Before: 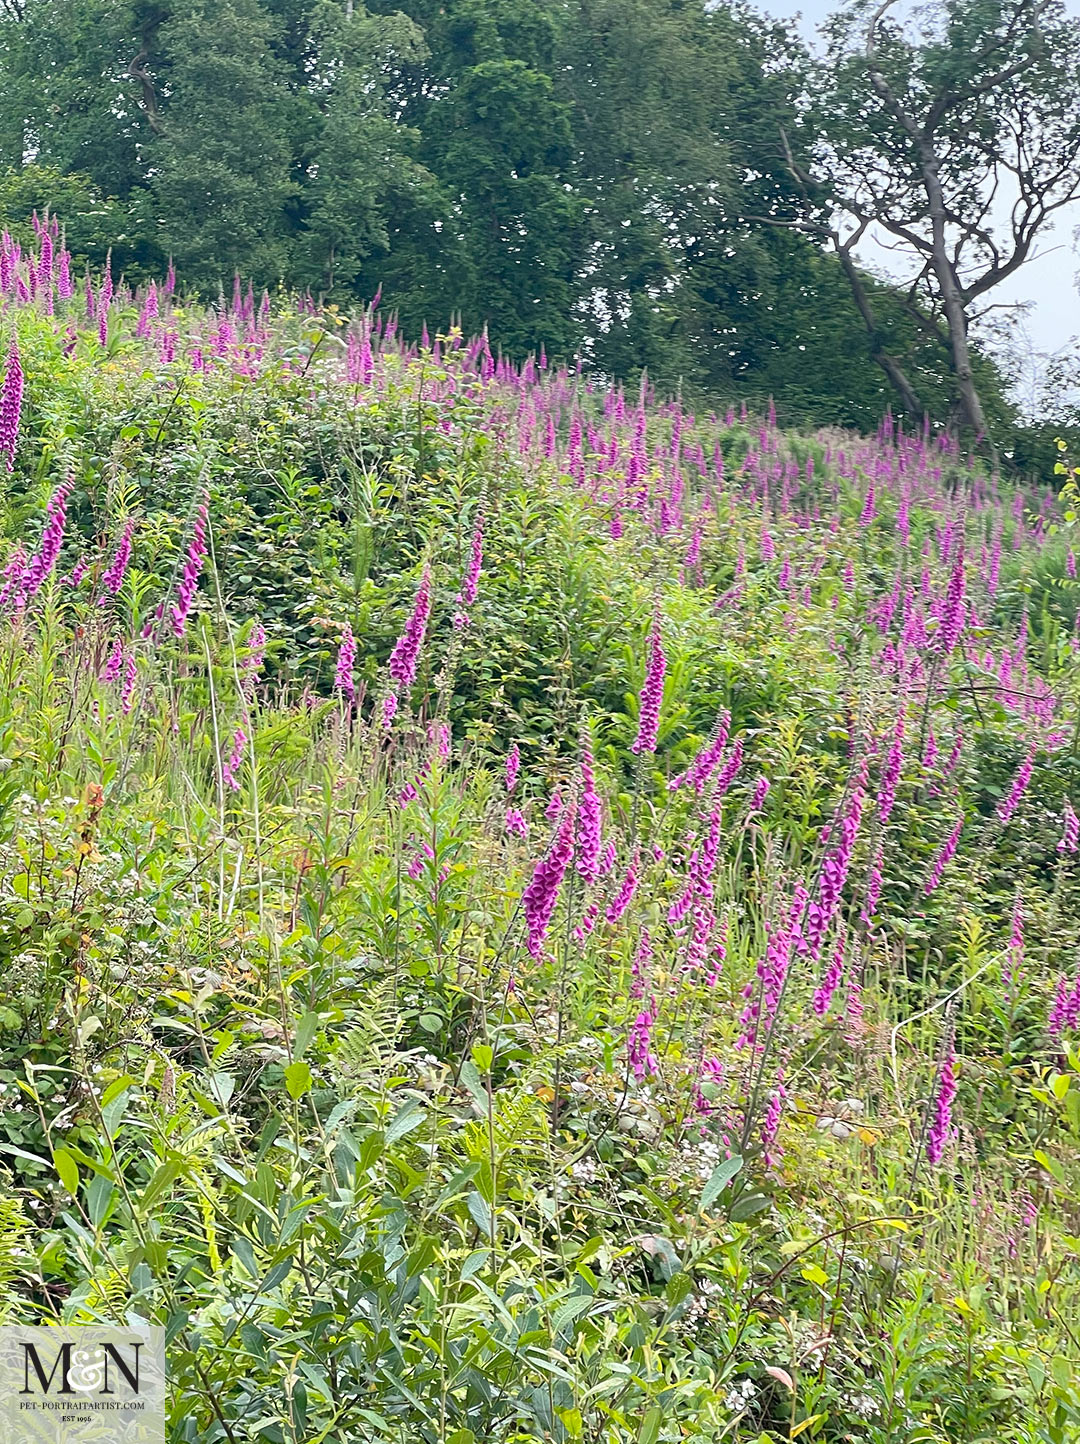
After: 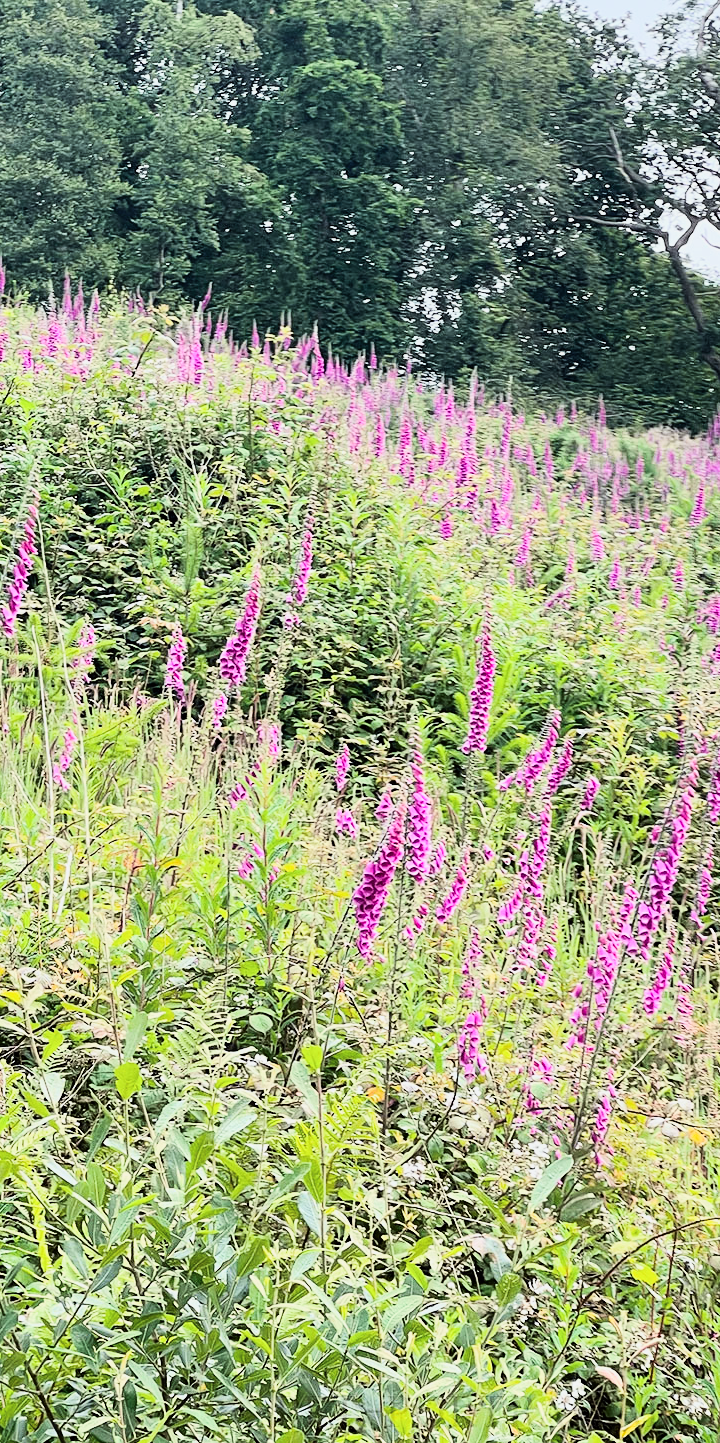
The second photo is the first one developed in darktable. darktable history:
filmic rgb: black relative exposure -7.65 EV, white relative exposure 4.56 EV, hardness 3.61
crop and rotate: left 15.754%, right 17.579%
white balance: red 0.978, blue 0.999
tone curve: curves: ch0 [(0, 0) (0.739, 0.837) (1, 1)]; ch1 [(0, 0) (0.226, 0.261) (0.383, 0.397) (0.462, 0.473) (0.498, 0.502) (0.521, 0.52) (0.578, 0.57) (1, 1)]; ch2 [(0, 0) (0.438, 0.456) (0.5, 0.5) (0.547, 0.557) (0.597, 0.58) (0.629, 0.603) (1, 1)], color space Lab, independent channels, preserve colors none
tone equalizer: -8 EV -0.75 EV, -7 EV -0.7 EV, -6 EV -0.6 EV, -5 EV -0.4 EV, -3 EV 0.4 EV, -2 EV 0.6 EV, -1 EV 0.7 EV, +0 EV 0.75 EV, edges refinement/feathering 500, mask exposure compensation -1.57 EV, preserve details no
contrast brightness saturation: contrast 0.08, saturation 0.2
